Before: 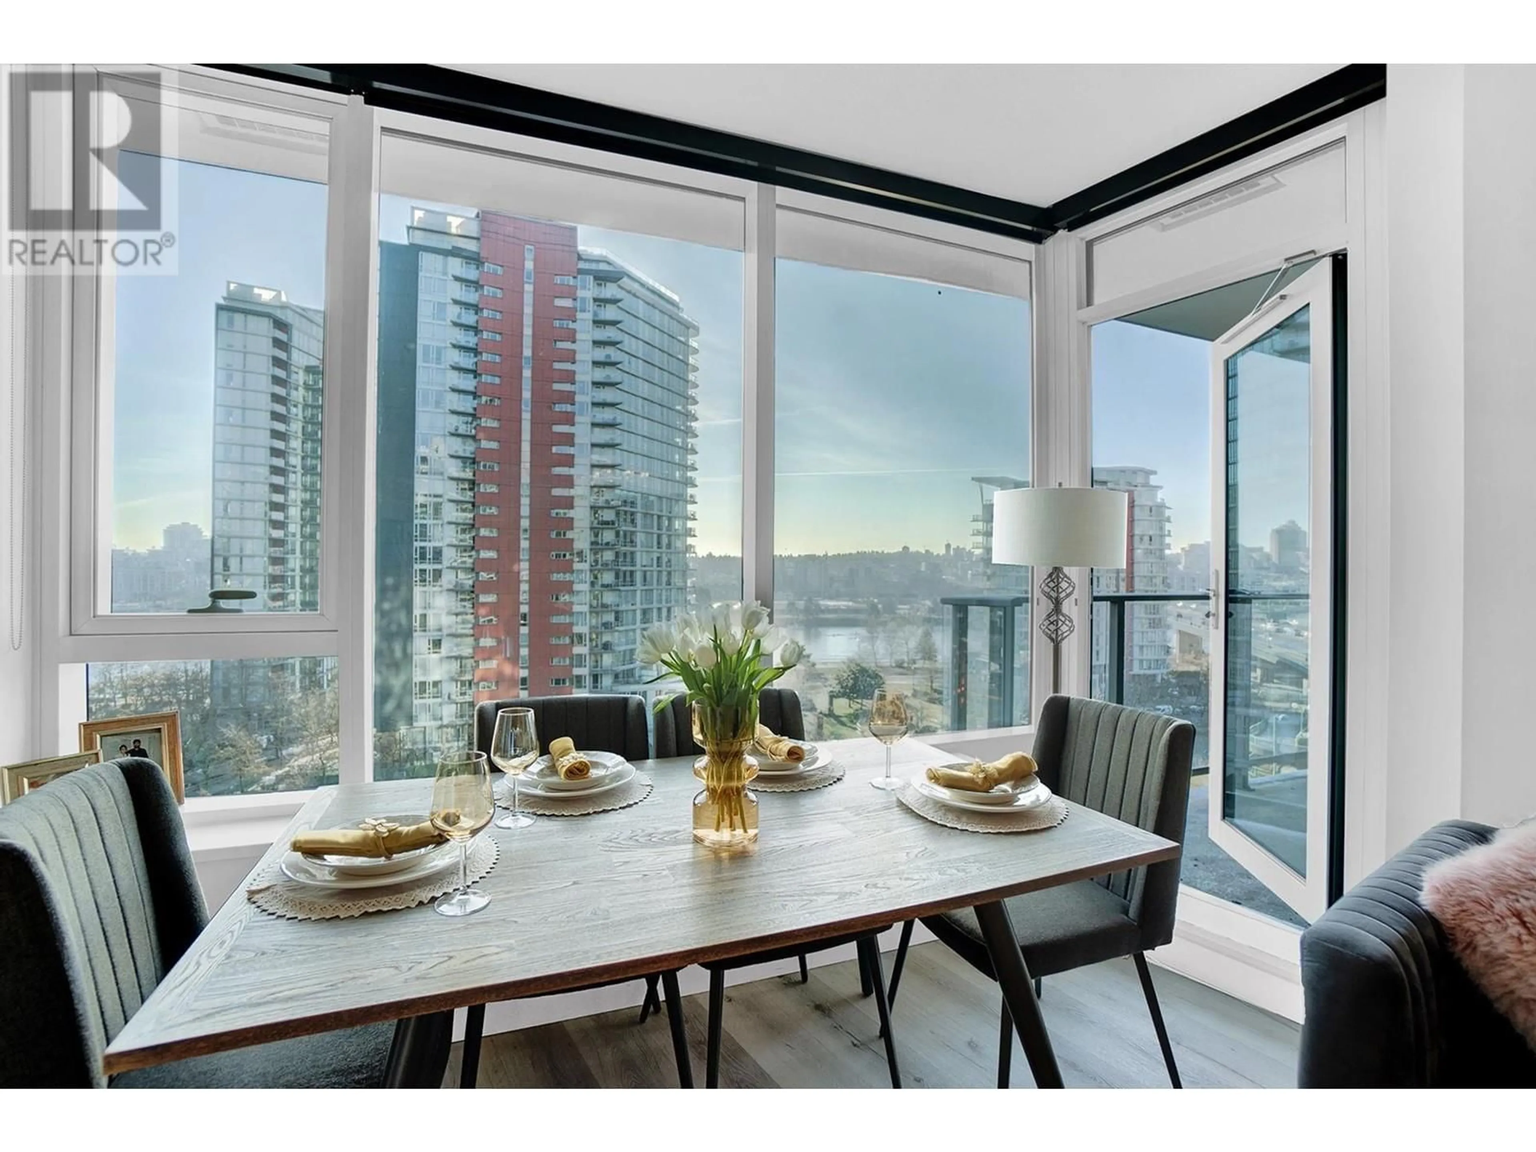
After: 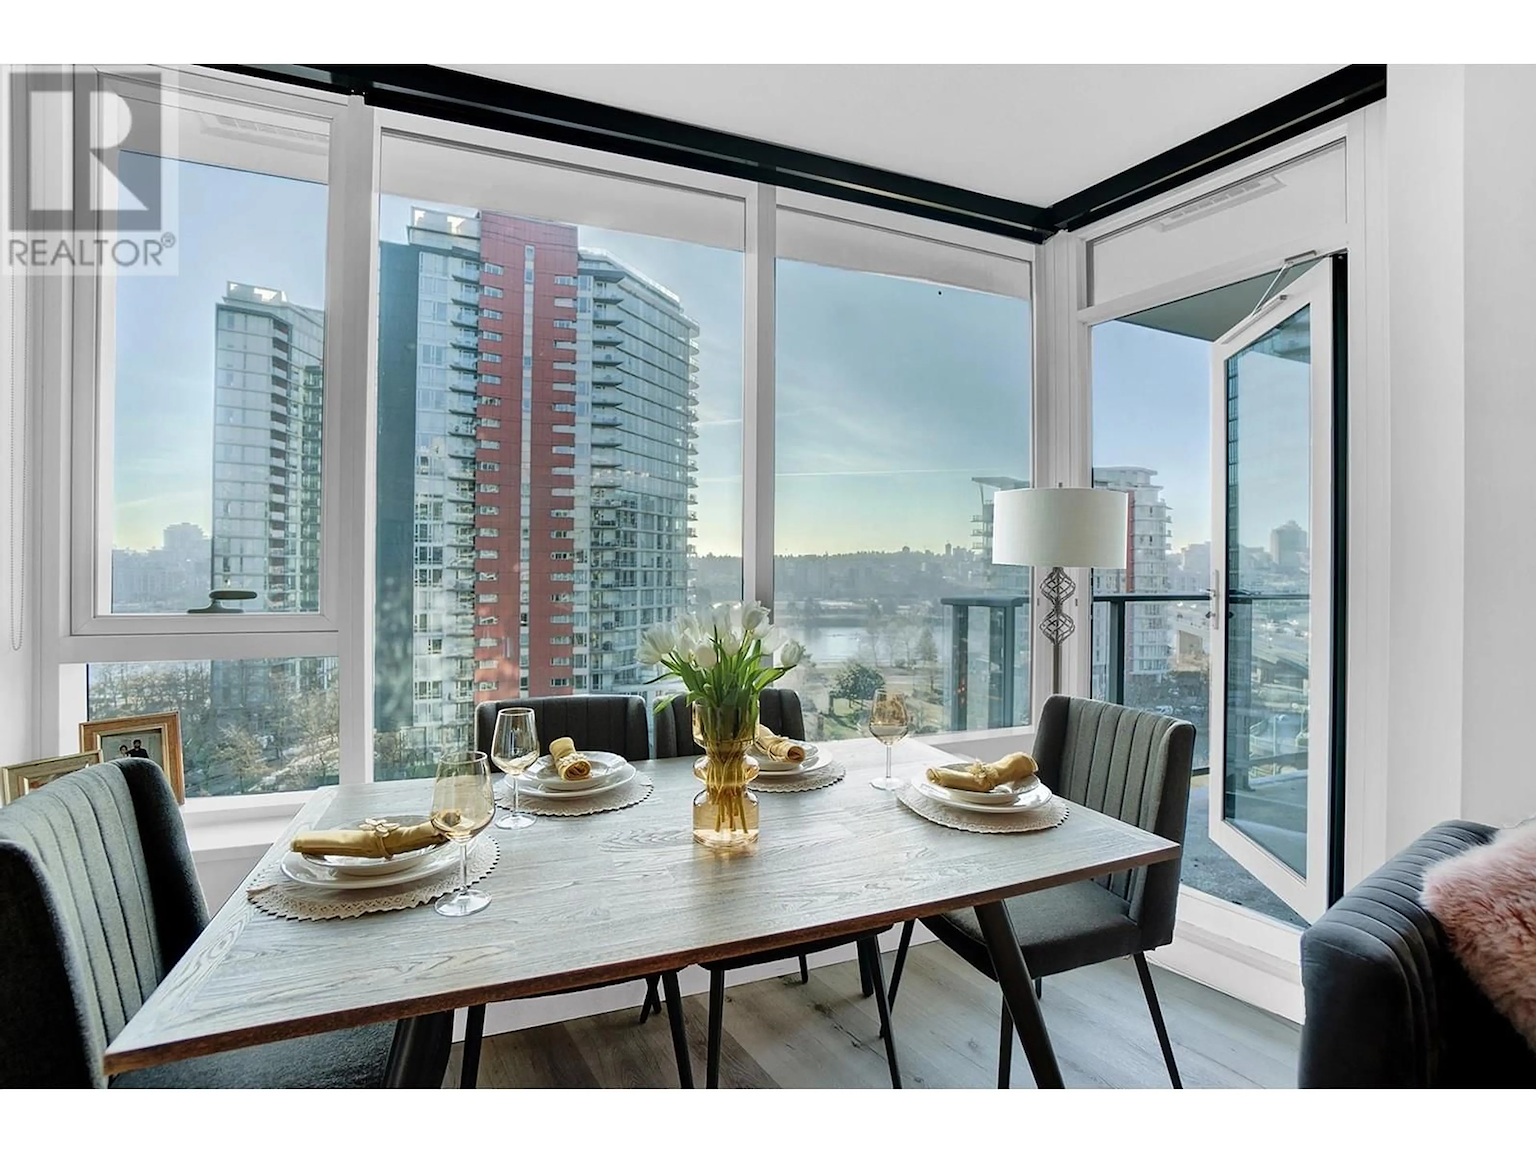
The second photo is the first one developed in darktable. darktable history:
sharpen: radius 1.916
